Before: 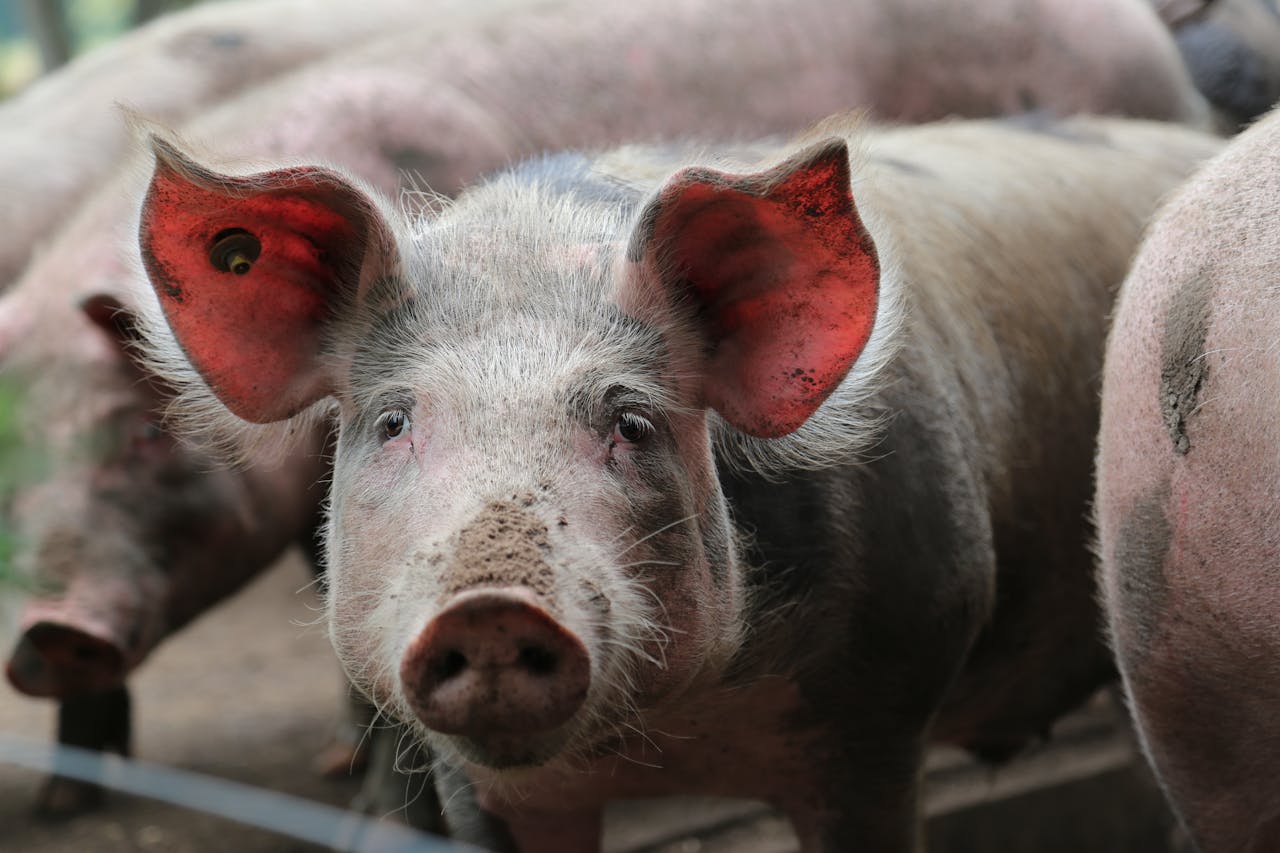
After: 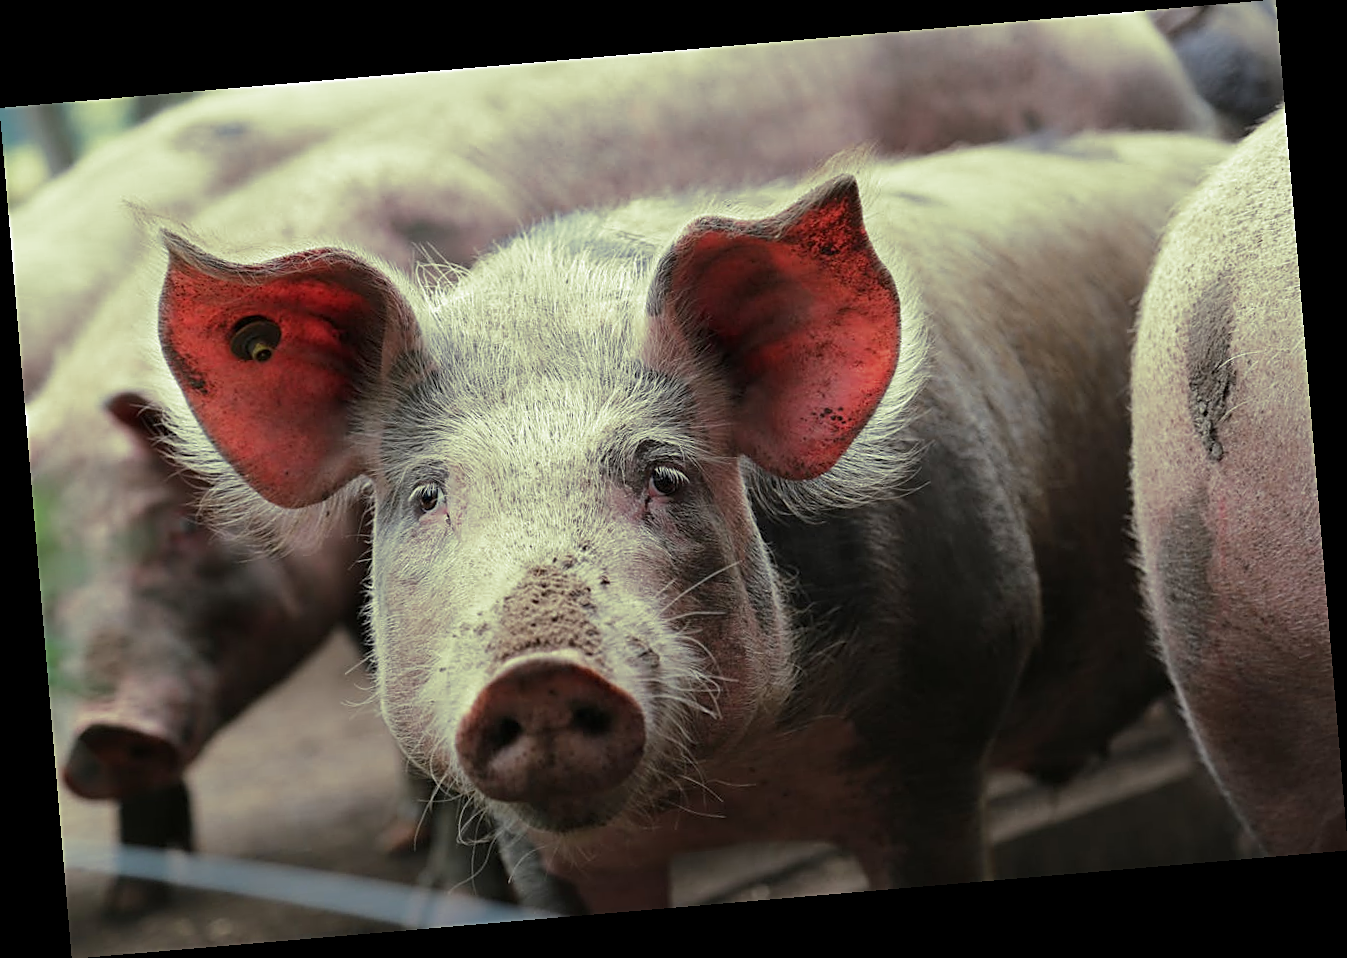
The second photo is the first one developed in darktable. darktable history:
tone equalizer: on, module defaults
split-toning: shadows › hue 290.82°, shadows › saturation 0.34, highlights › saturation 0.38, balance 0, compress 50%
sharpen: on, module defaults
rotate and perspective: rotation -4.86°, automatic cropping off
